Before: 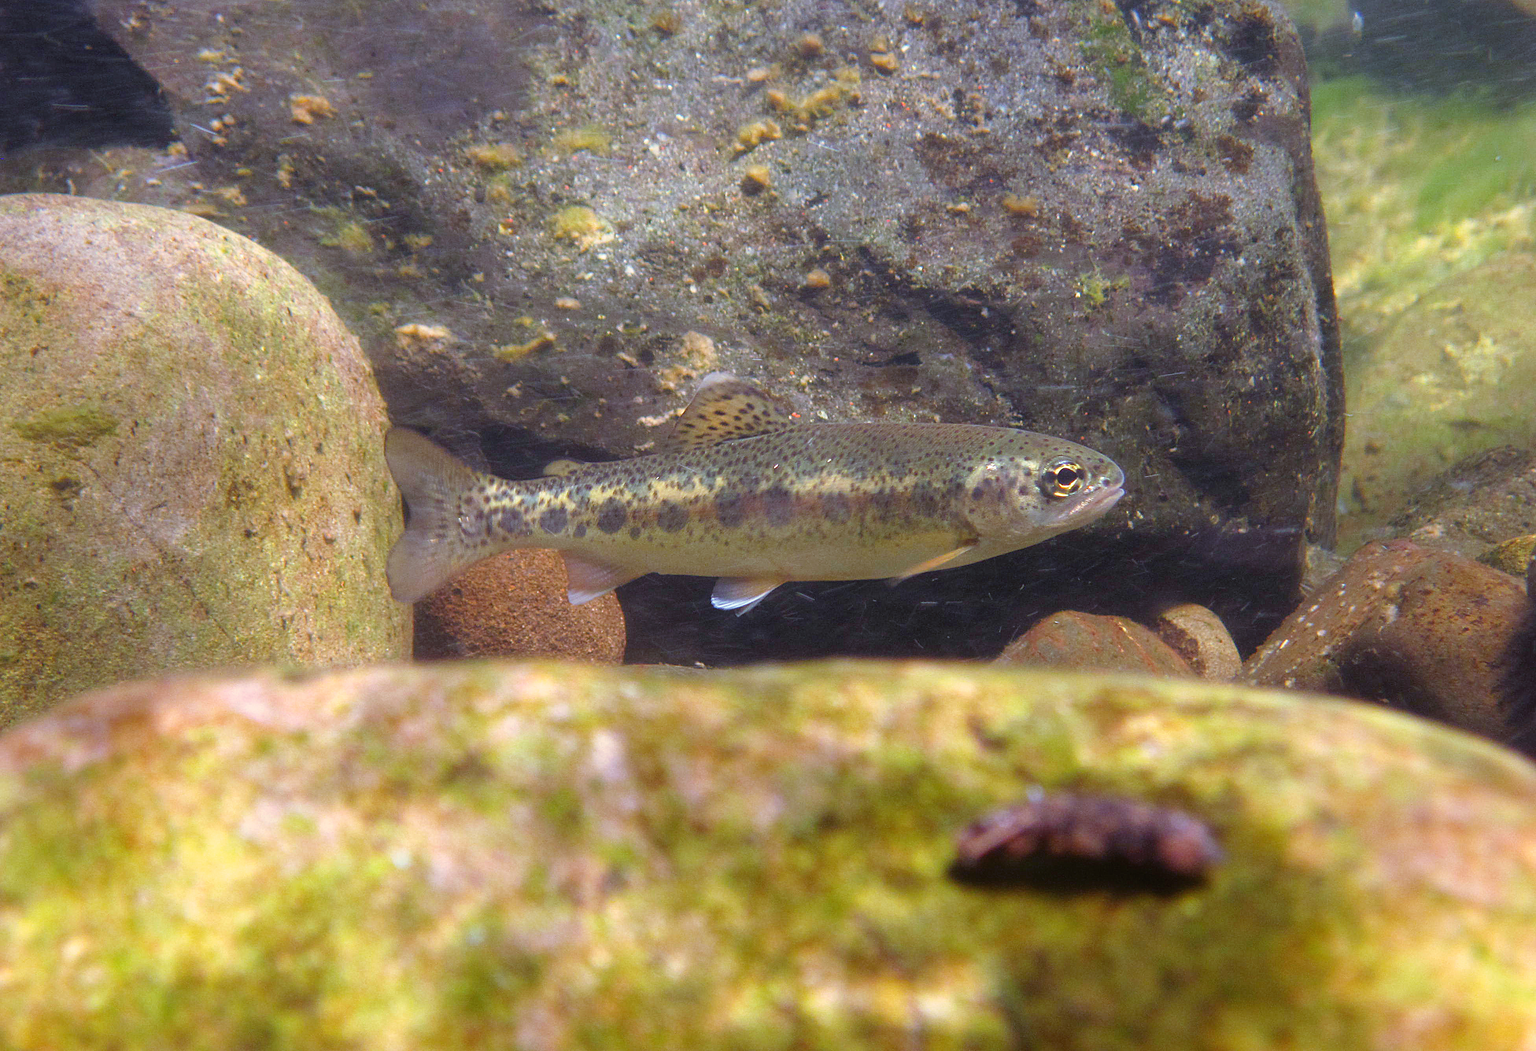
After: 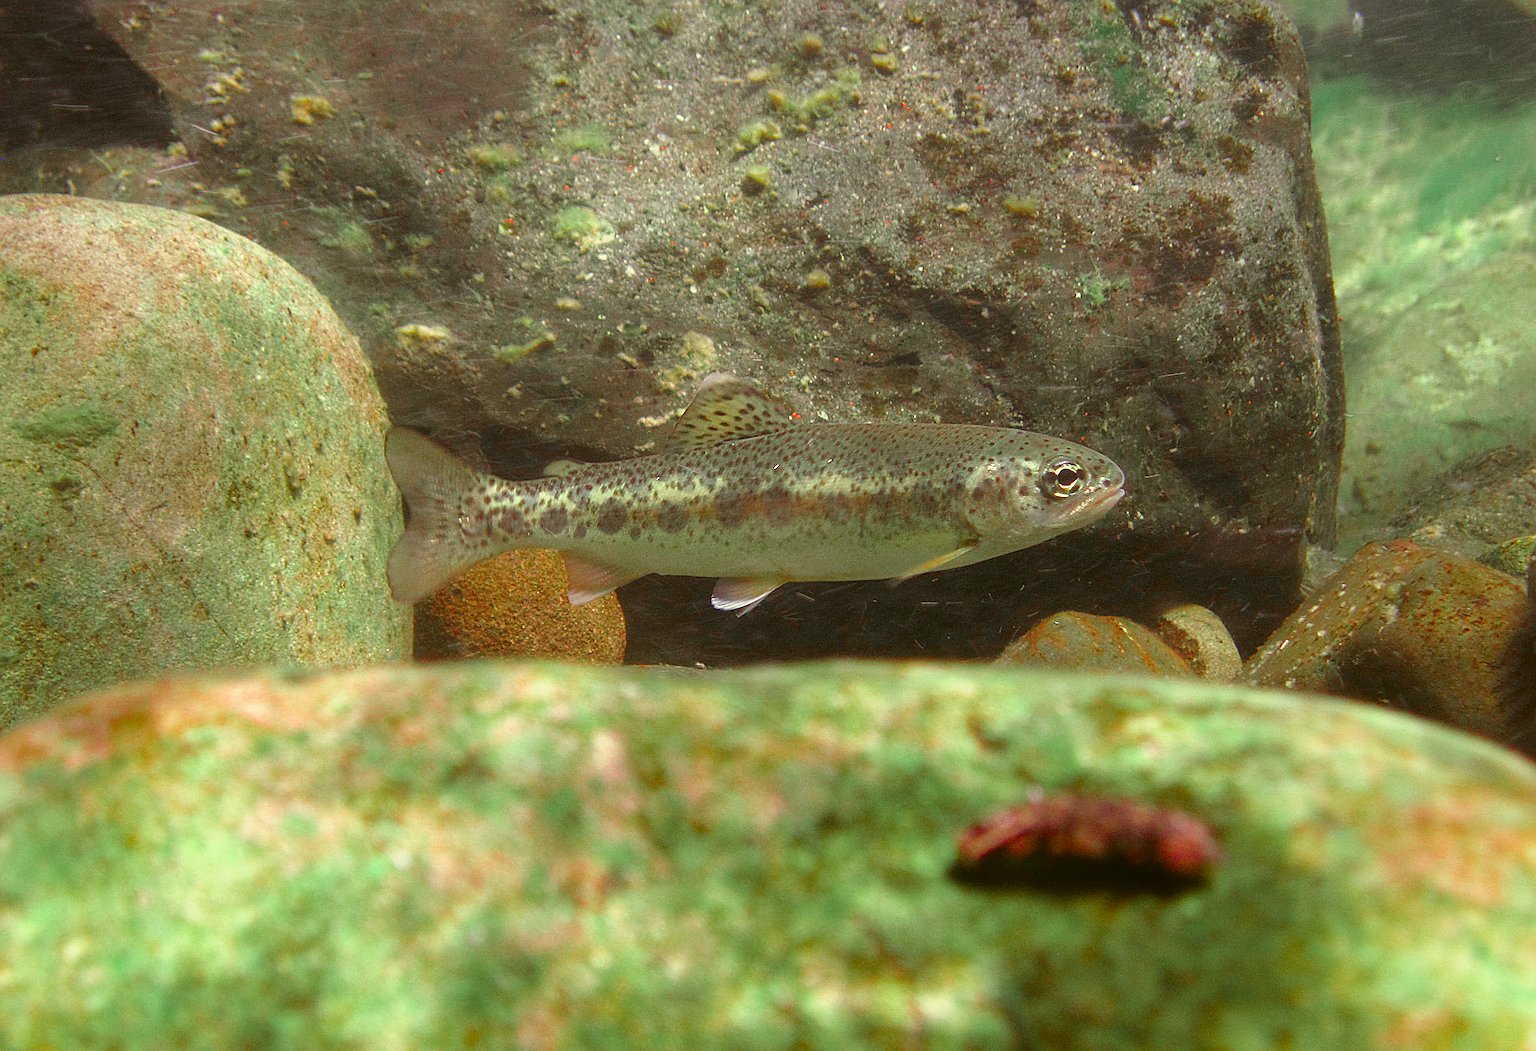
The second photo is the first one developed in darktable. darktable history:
color zones: curves: ch0 [(0, 0.466) (0.128, 0.466) (0.25, 0.5) (0.375, 0.456) (0.5, 0.5) (0.625, 0.5) (0.737, 0.652) (0.875, 0.5)]; ch1 [(0, 0.603) (0.125, 0.618) (0.261, 0.348) (0.372, 0.353) (0.497, 0.363) (0.611, 0.45) (0.731, 0.427) (0.875, 0.518) (0.998, 0.652)]; ch2 [(0, 0.559) (0.125, 0.451) (0.253, 0.564) (0.37, 0.578) (0.5, 0.466) (0.625, 0.471) (0.731, 0.471) (0.88, 0.485)], mix 42.21%
sharpen: radius 2.563, amount 0.634
color correction: highlights a* 0.125, highlights b* 29.02, shadows a* -0.31, shadows b* 21.14
